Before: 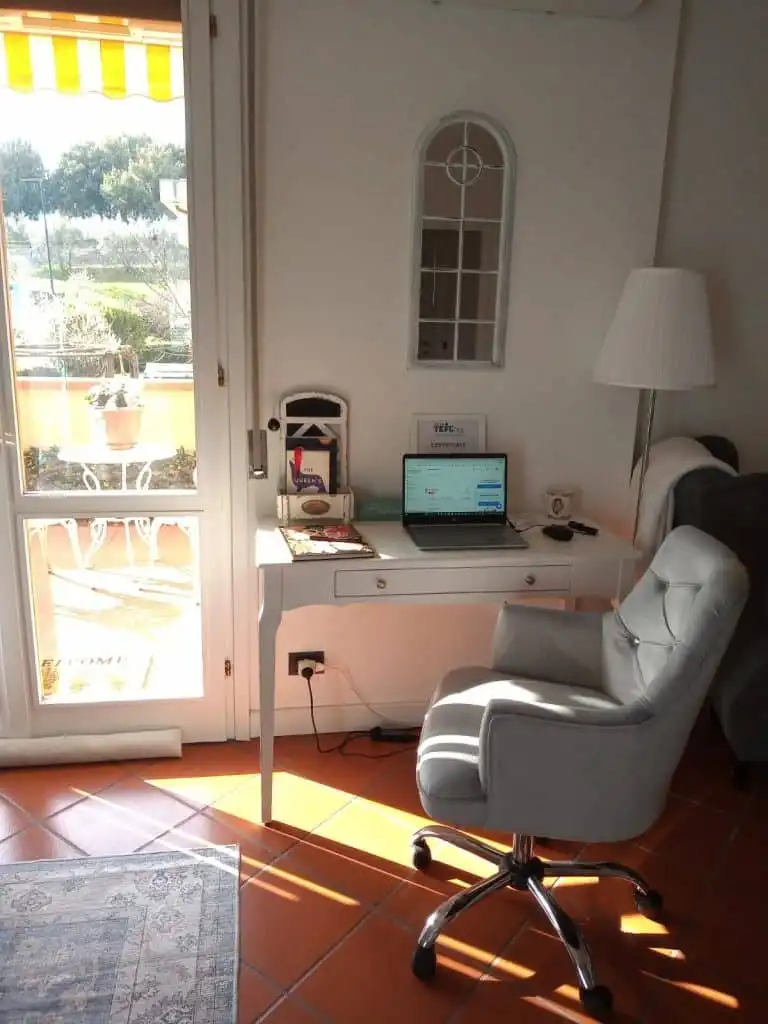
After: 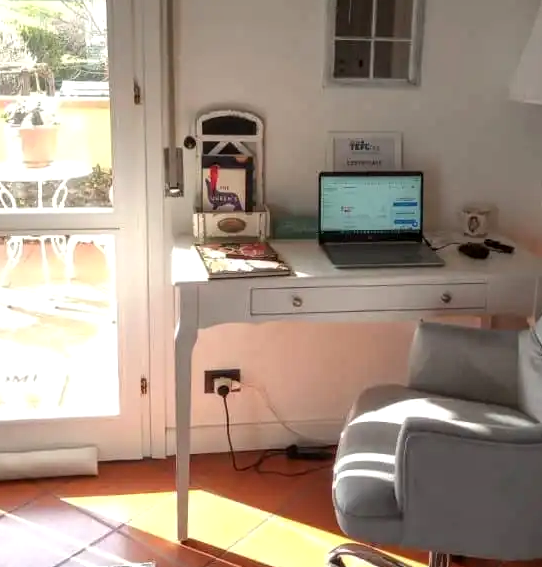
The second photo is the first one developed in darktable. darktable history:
contrast equalizer: y [[0.515 ×6], [0.507 ×6], [0.425 ×6], [0 ×6], [0 ×6]], mix -0.994
exposure: black level correction 0.001, exposure 0.136 EV, compensate exposure bias true, compensate highlight preservation false
crop: left 11.028%, top 27.569%, right 18.309%, bottom 17.055%
local contrast: on, module defaults
